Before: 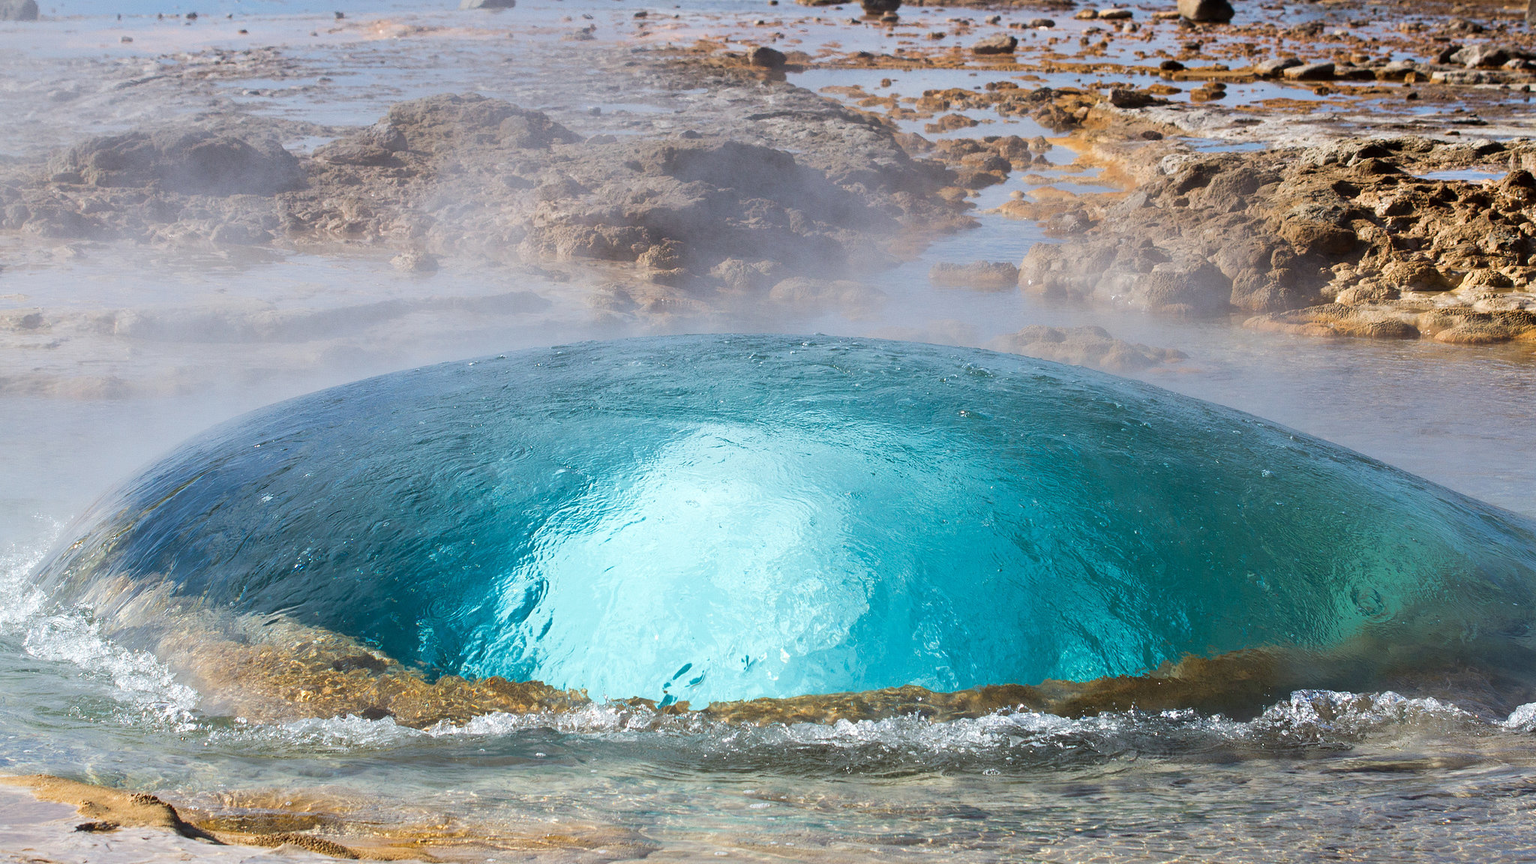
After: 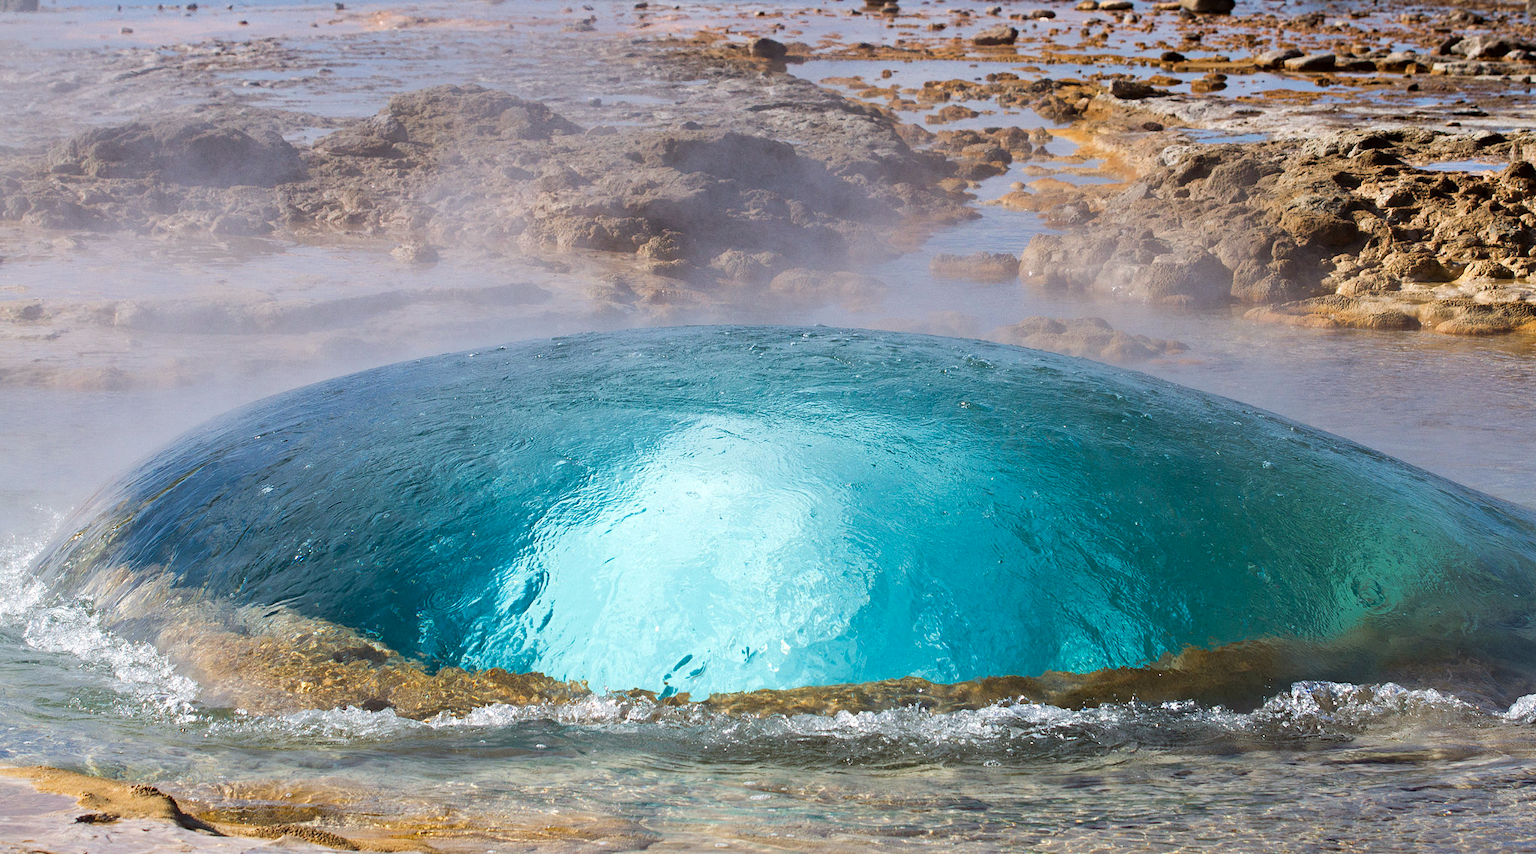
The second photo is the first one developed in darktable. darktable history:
crop: top 1.049%, right 0.001%
haze removal: compatibility mode true, adaptive false
